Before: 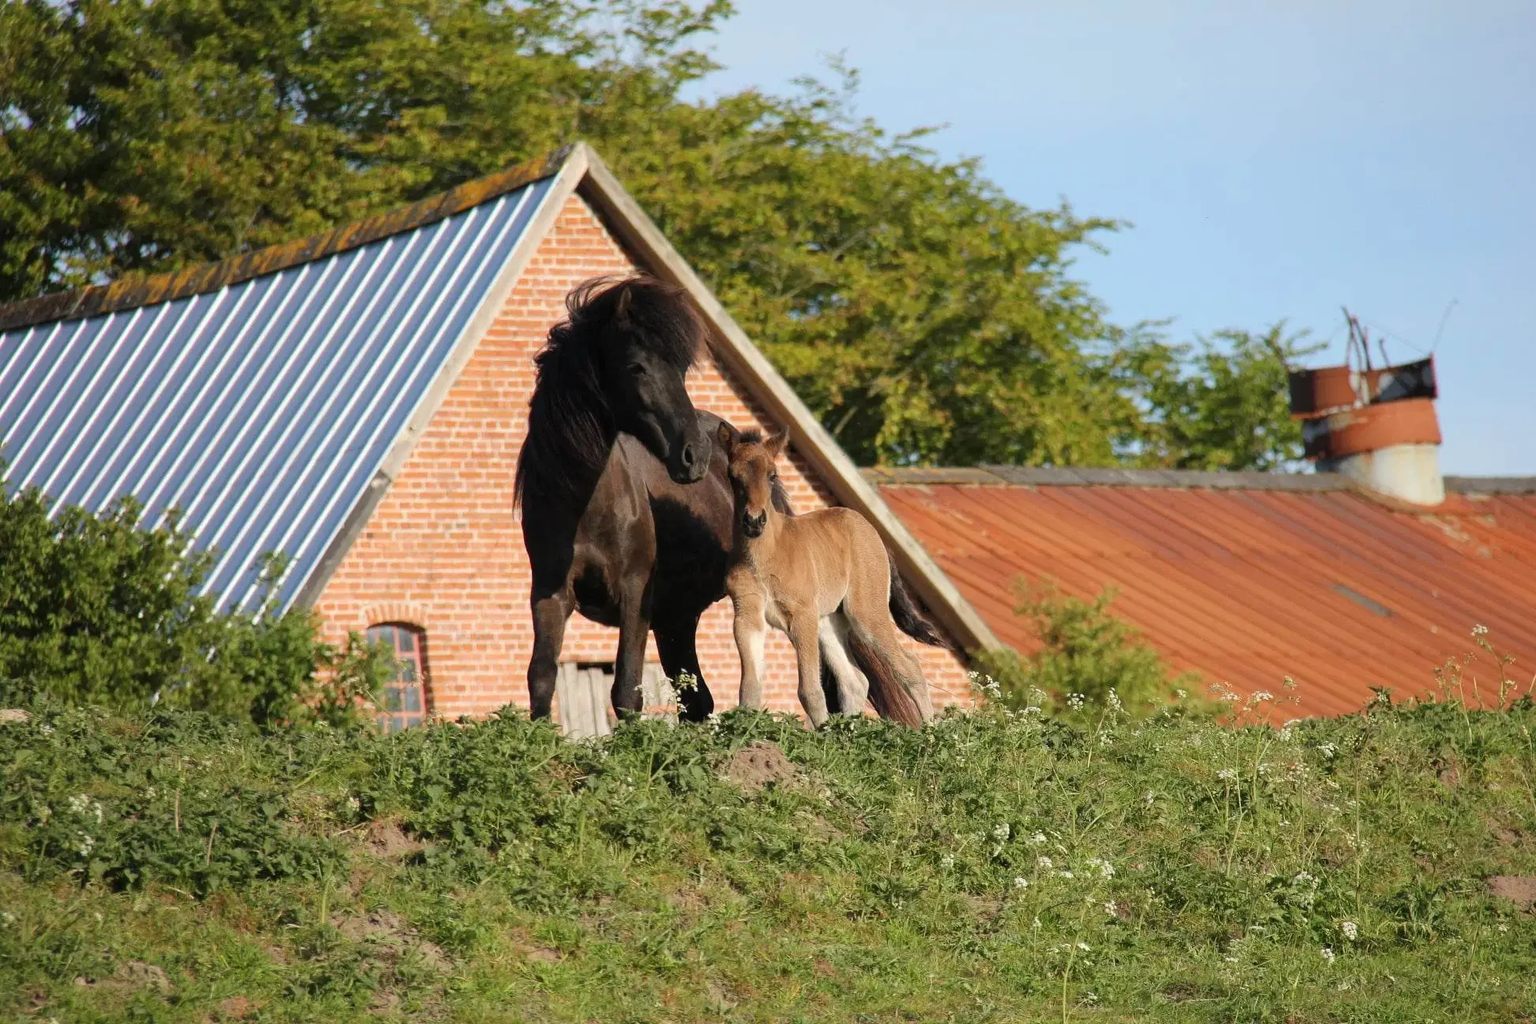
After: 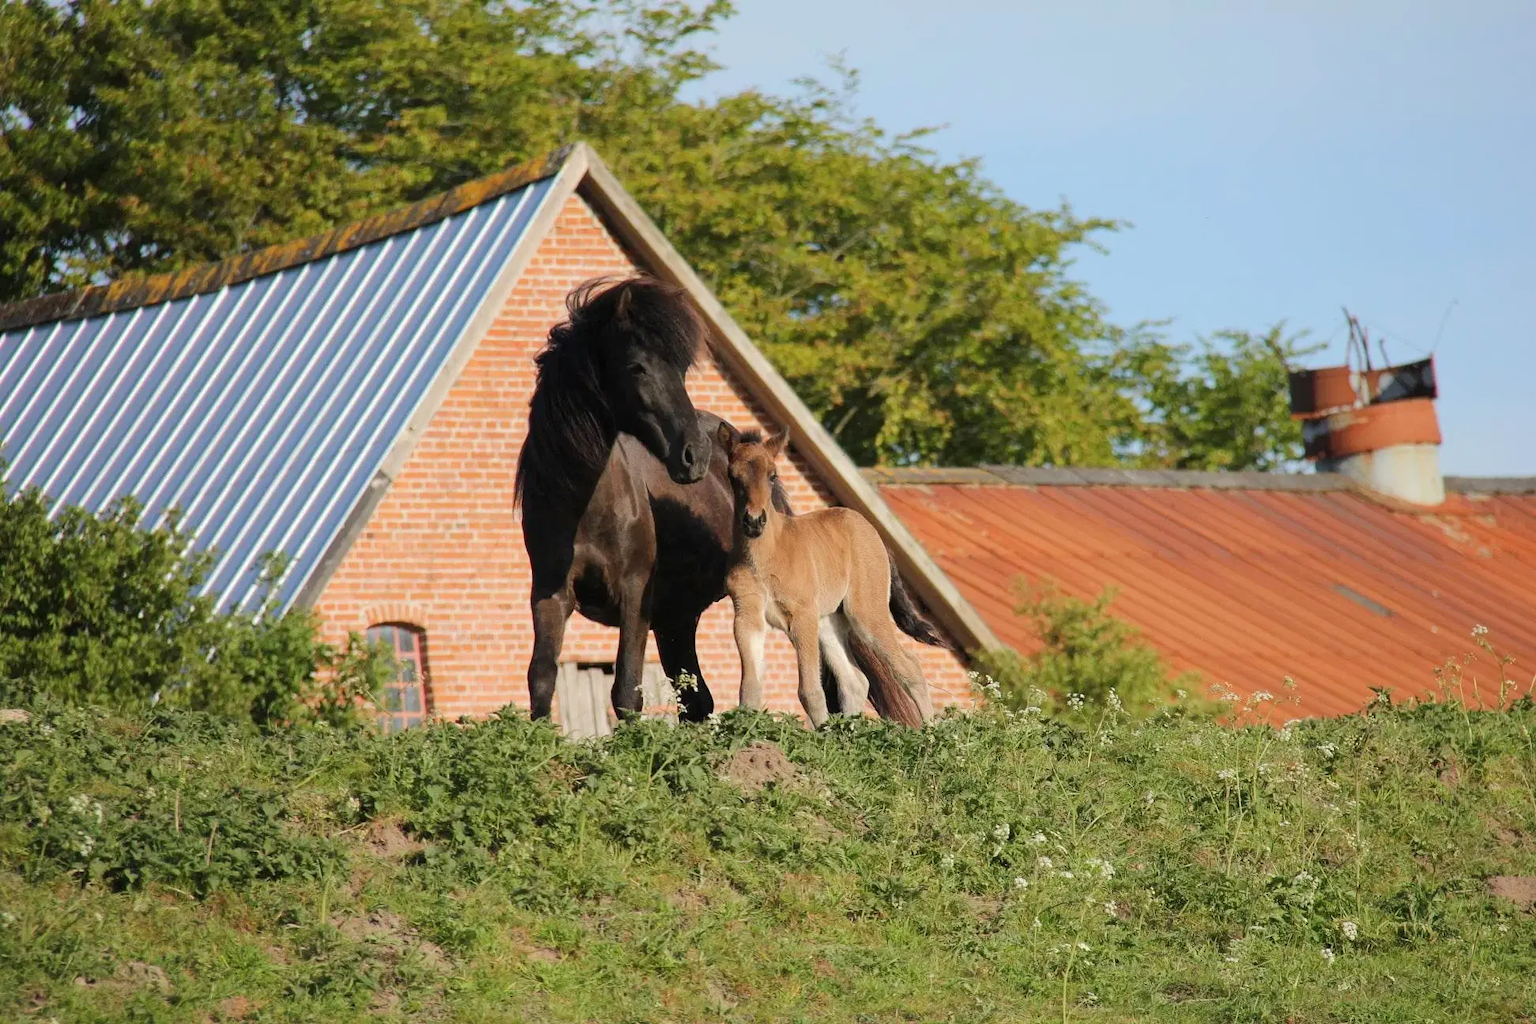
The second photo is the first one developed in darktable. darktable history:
base curve: curves: ch0 [(0, 0) (0.235, 0.266) (0.503, 0.496) (0.786, 0.72) (1, 1)]
